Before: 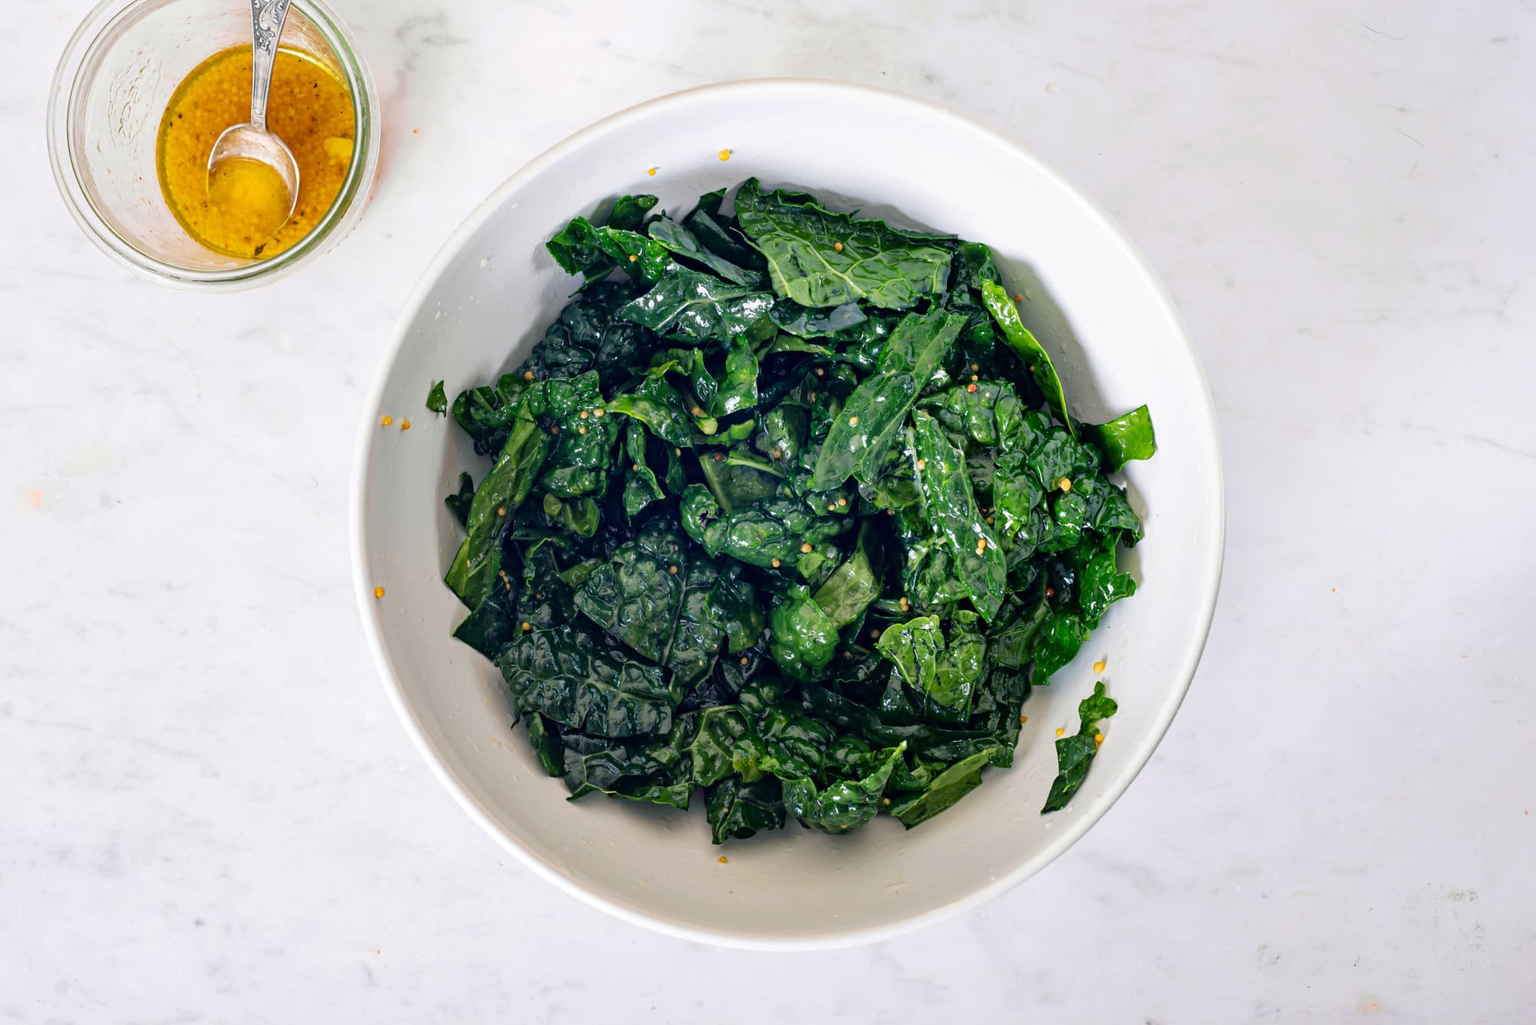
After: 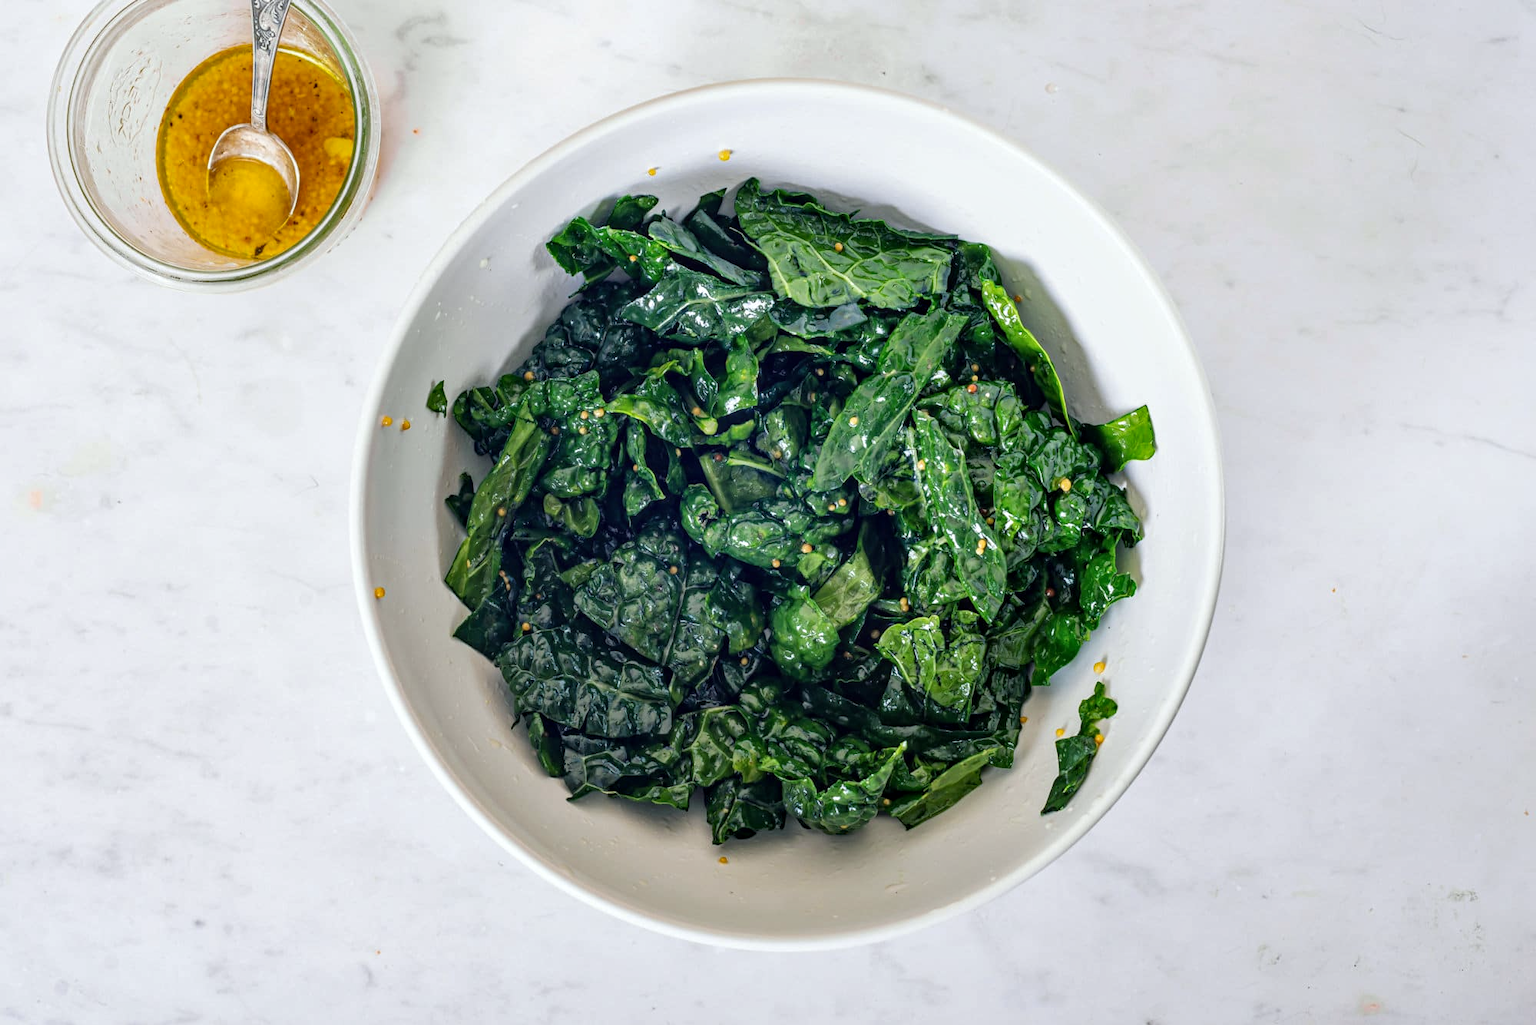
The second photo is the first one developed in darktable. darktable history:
white balance: red 0.978, blue 0.999
local contrast: on, module defaults
